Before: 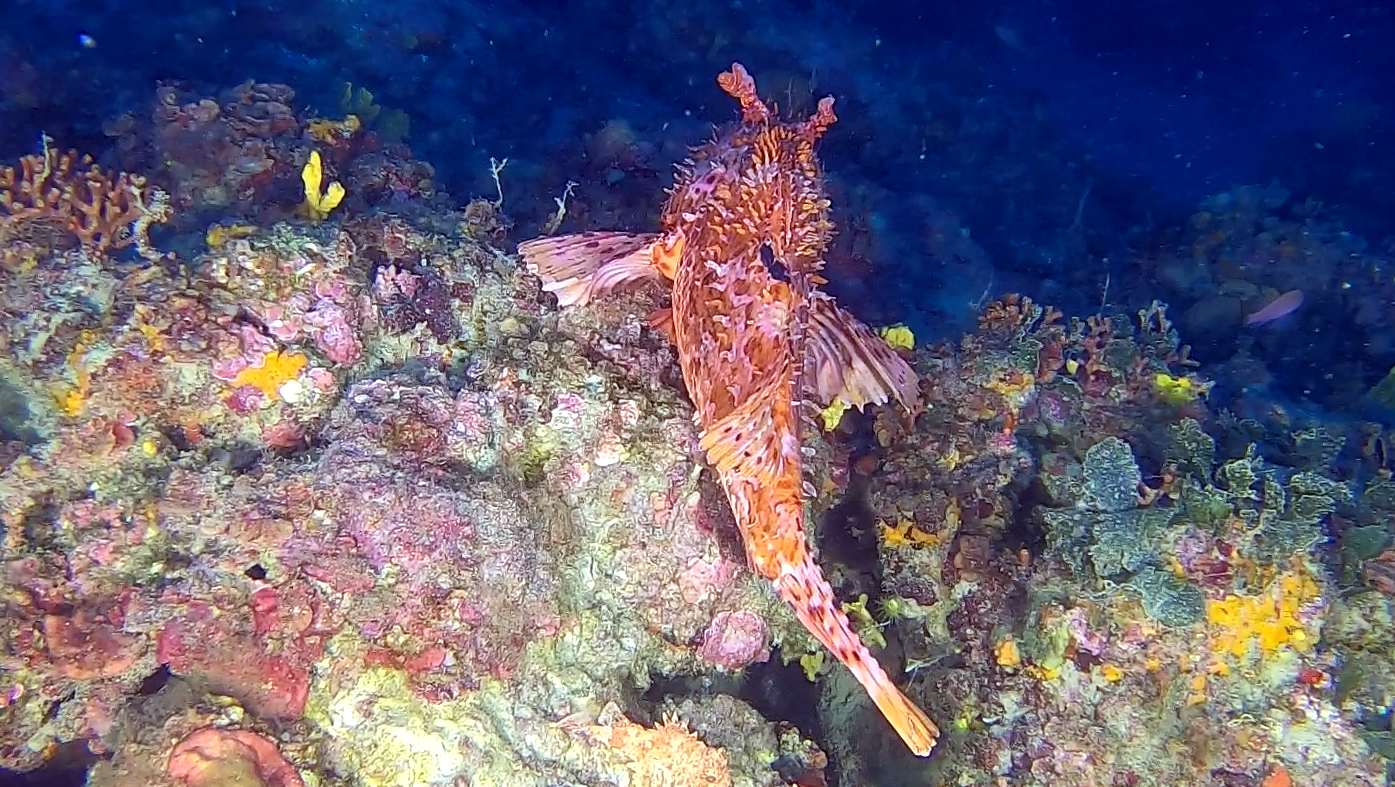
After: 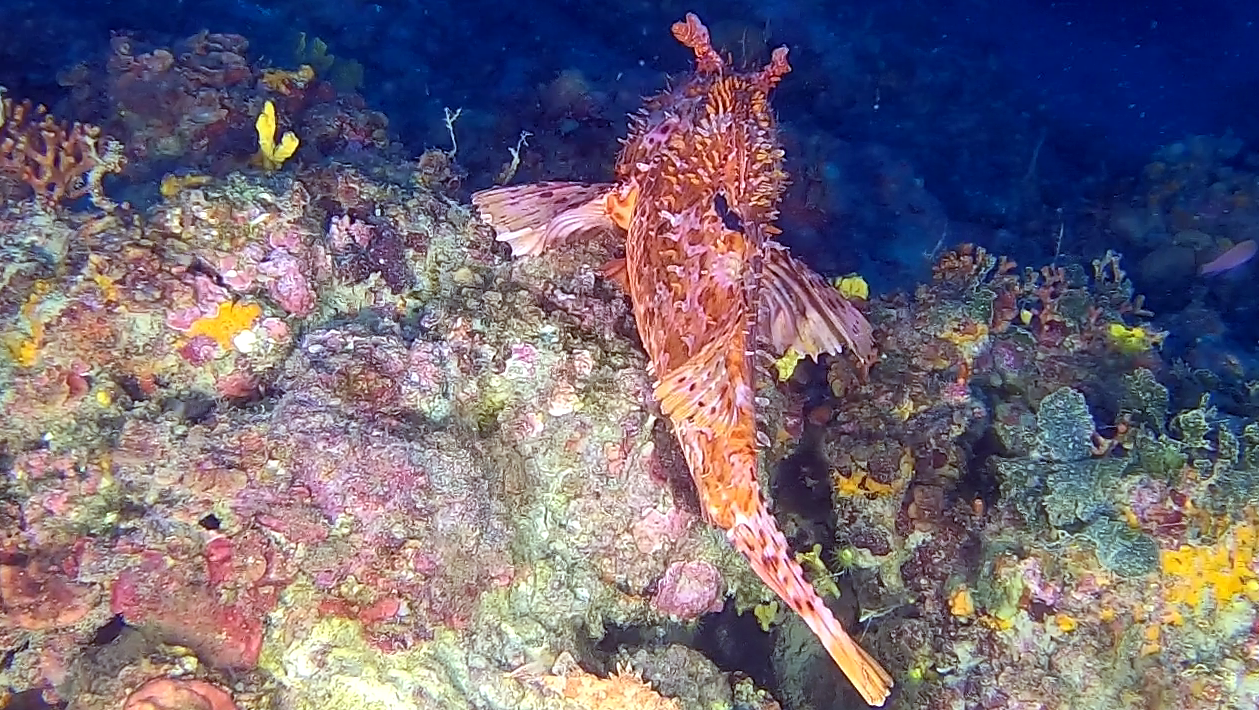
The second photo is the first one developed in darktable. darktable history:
crop: left 3.305%, top 6.436%, right 6.389%, bottom 3.258%
rotate and perspective: automatic cropping original format, crop left 0, crop top 0
